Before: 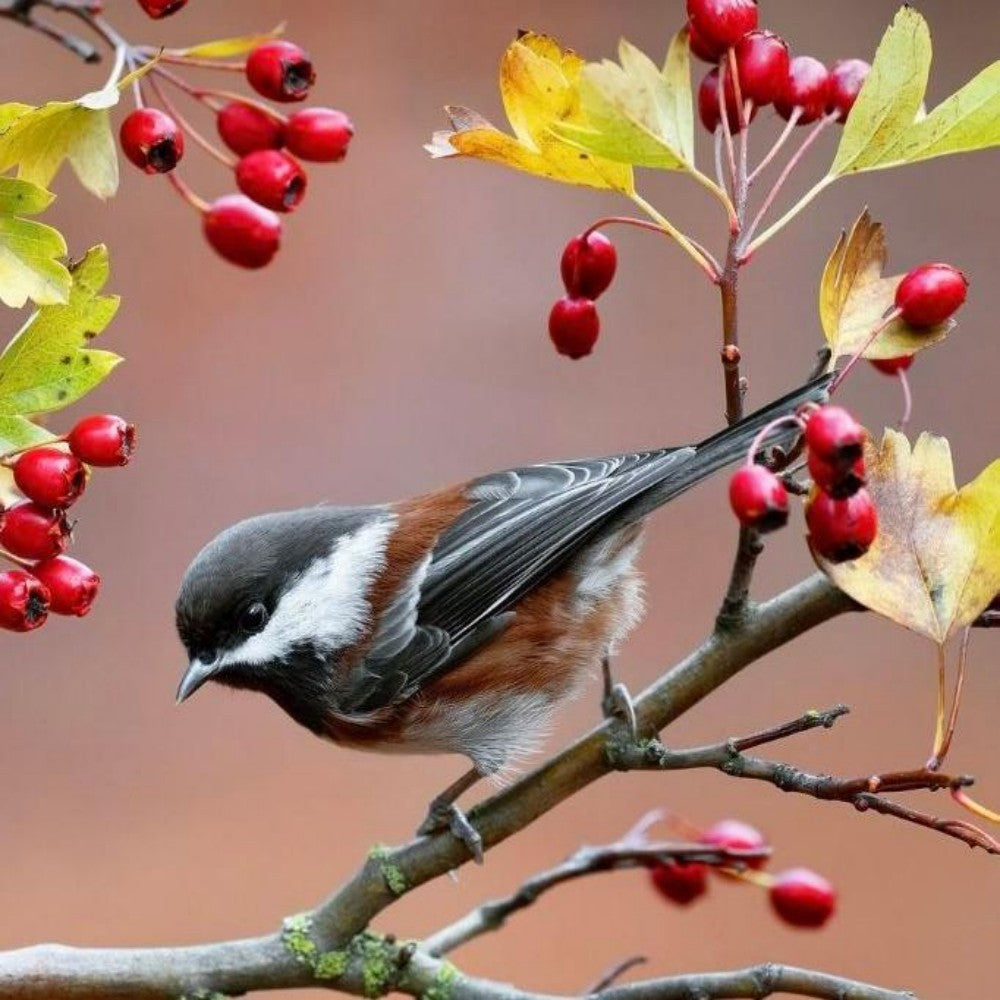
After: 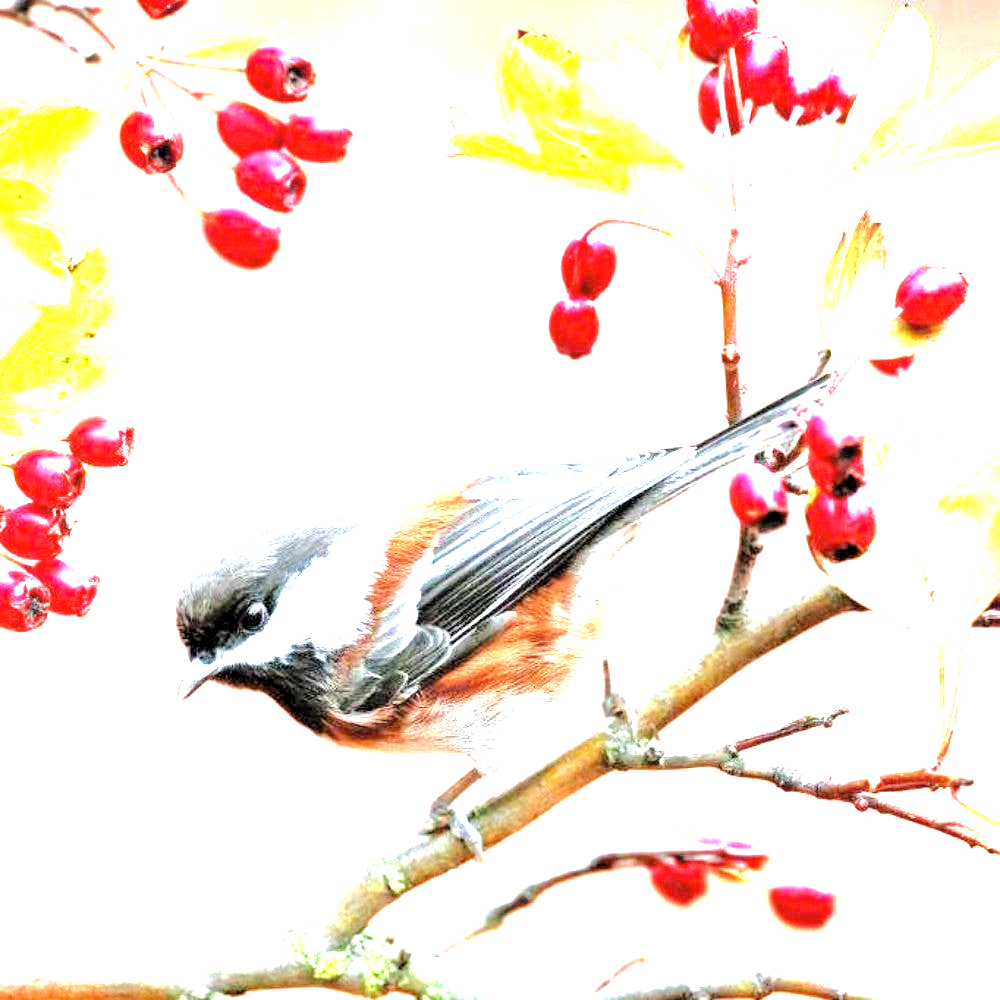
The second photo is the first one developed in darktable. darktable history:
tone equalizer: -7 EV 0.141 EV, -6 EV 0.618 EV, -5 EV 1.12 EV, -4 EV 1.35 EV, -3 EV 1.13 EV, -2 EV 0.6 EV, -1 EV 0.16 EV, smoothing diameter 2.07%, edges refinement/feathering 17.53, mask exposure compensation -1.57 EV, filter diffusion 5
levels: levels [0.116, 0.574, 1]
exposure: exposure 2.929 EV, compensate exposure bias true, compensate highlight preservation false
